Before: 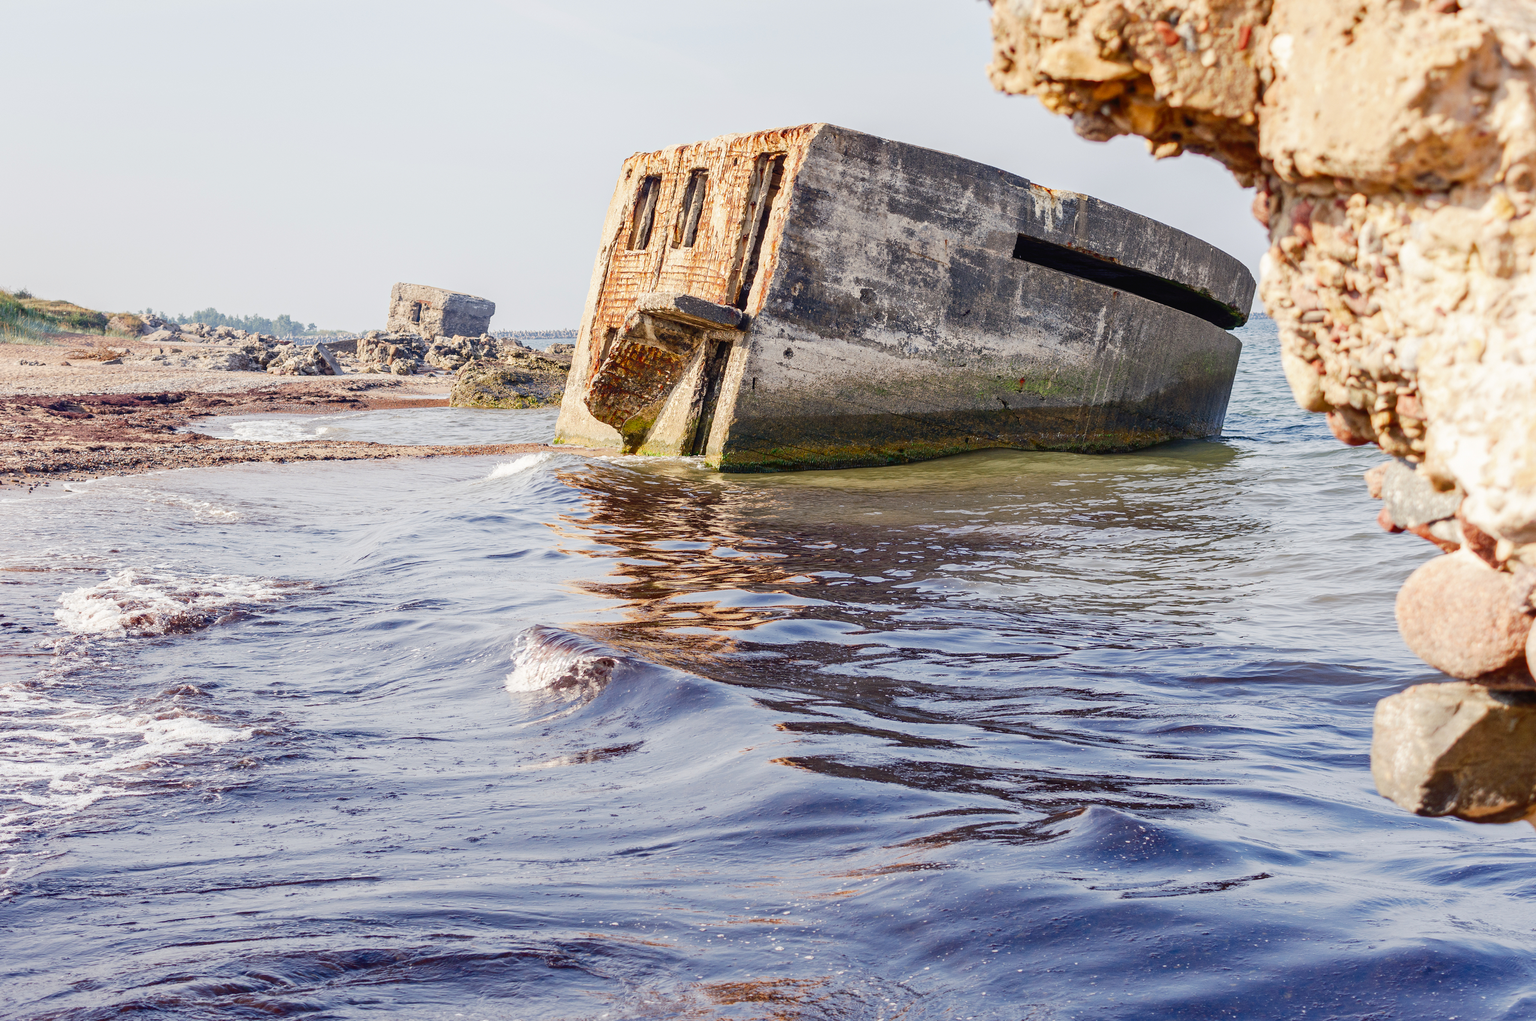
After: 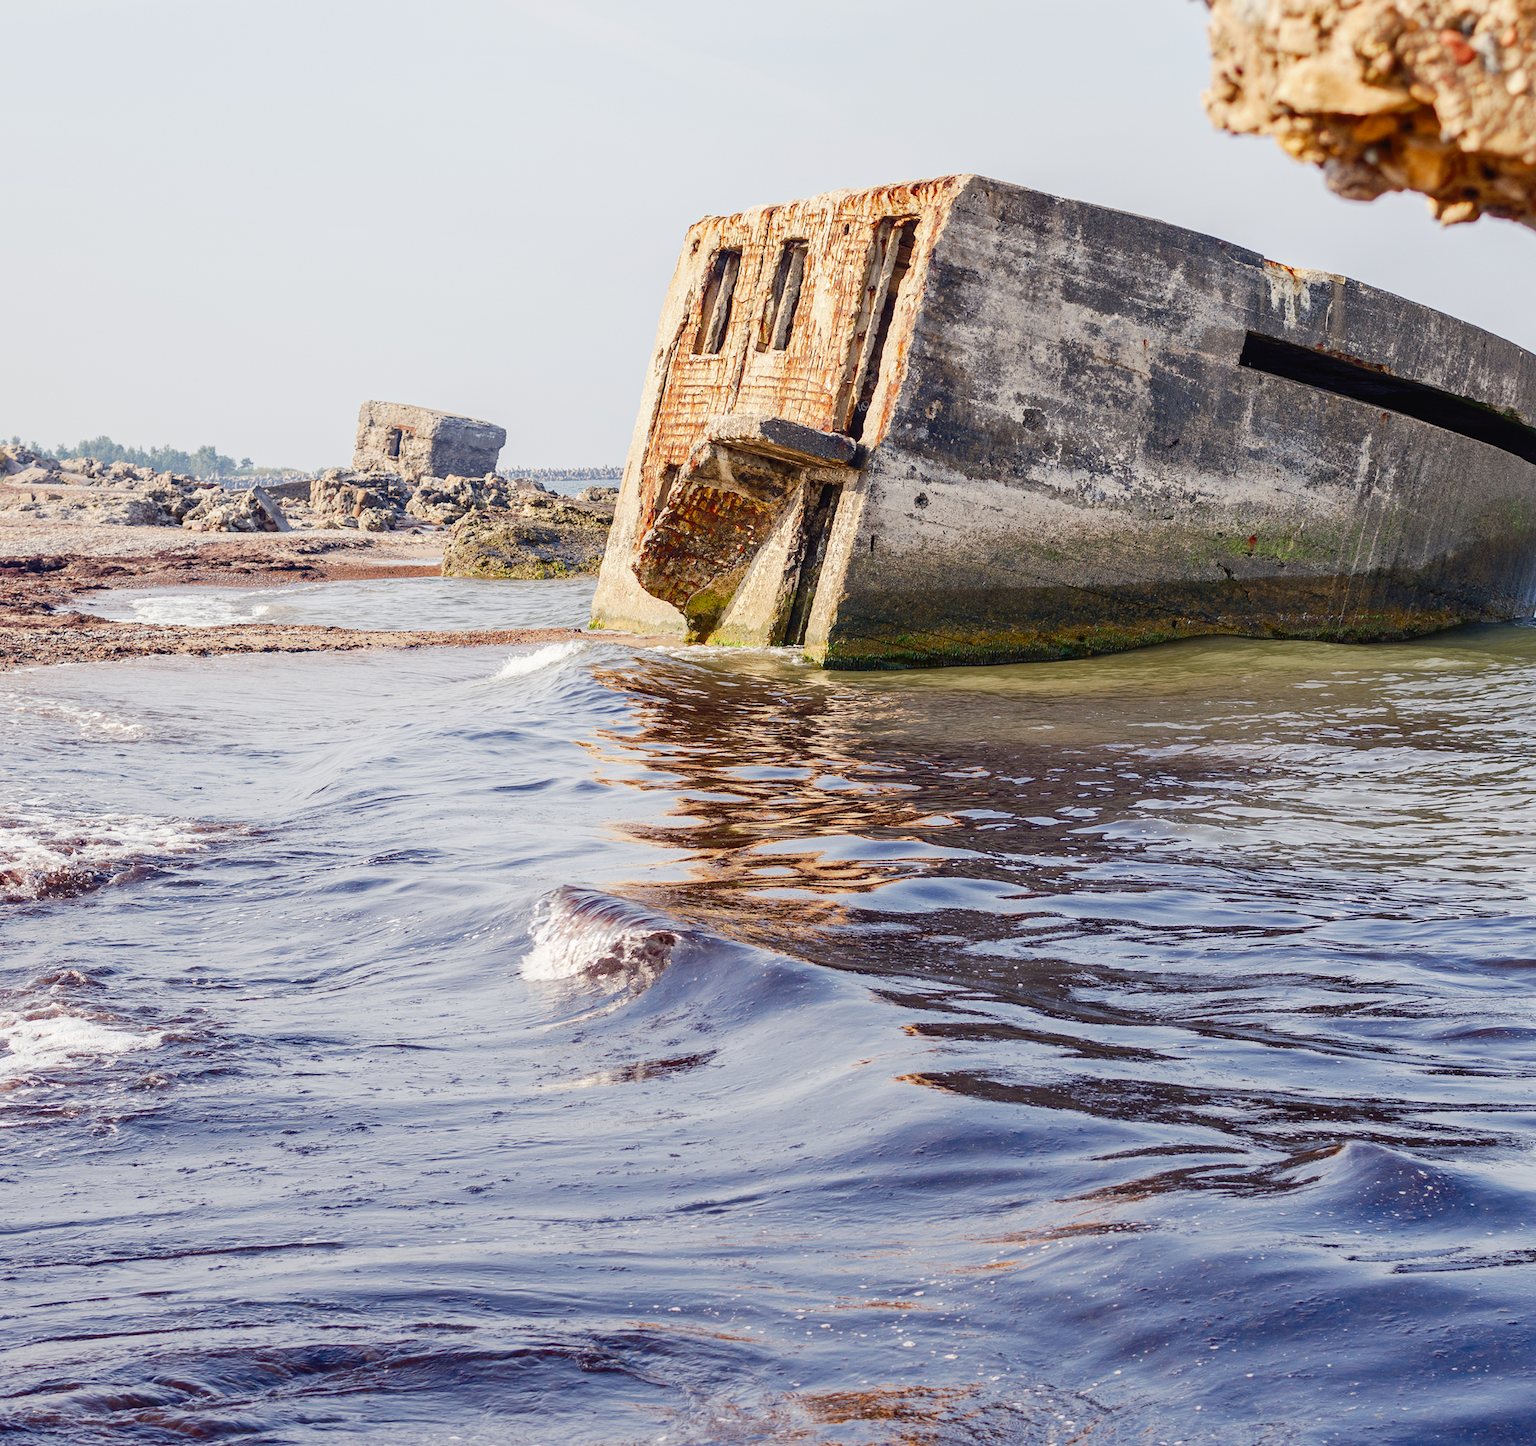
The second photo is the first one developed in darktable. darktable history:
crop and rotate: left 8.997%, right 20.391%
